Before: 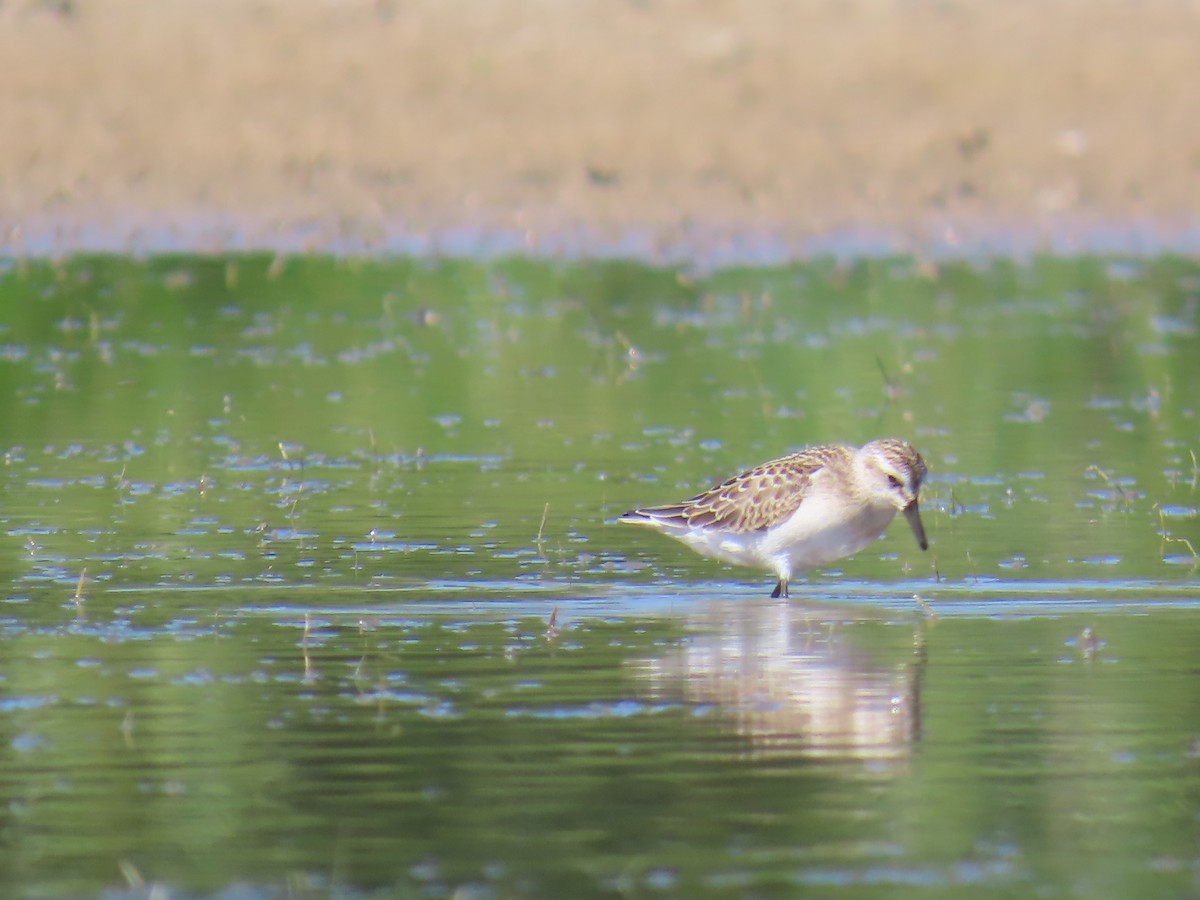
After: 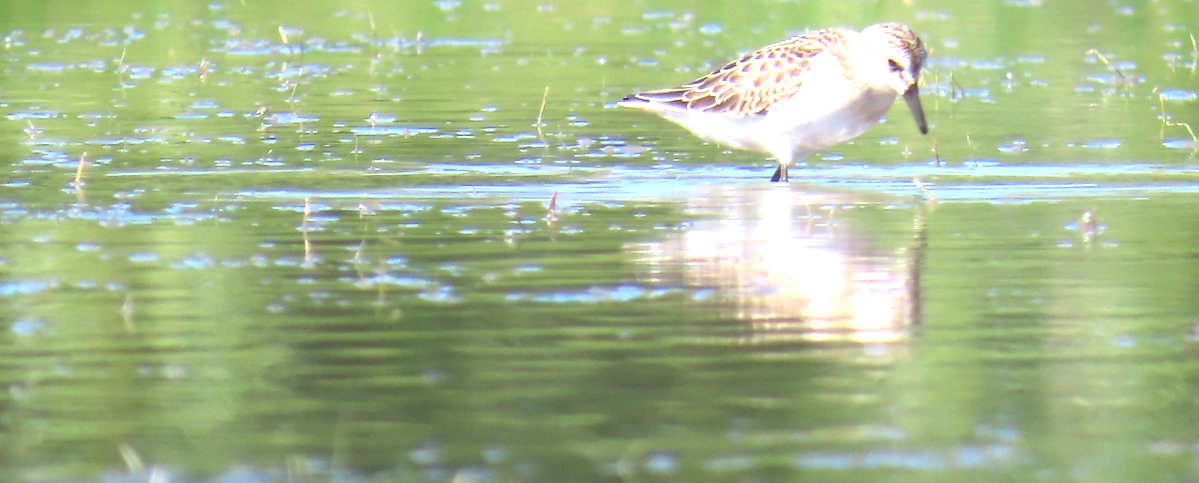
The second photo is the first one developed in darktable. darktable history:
exposure: black level correction 0.001, exposure 1.129 EV, compensate exposure bias true, compensate highlight preservation false
base curve: curves: ch0 [(0, 0) (0.303, 0.277) (1, 1)]
crop and rotate: top 46.237%
